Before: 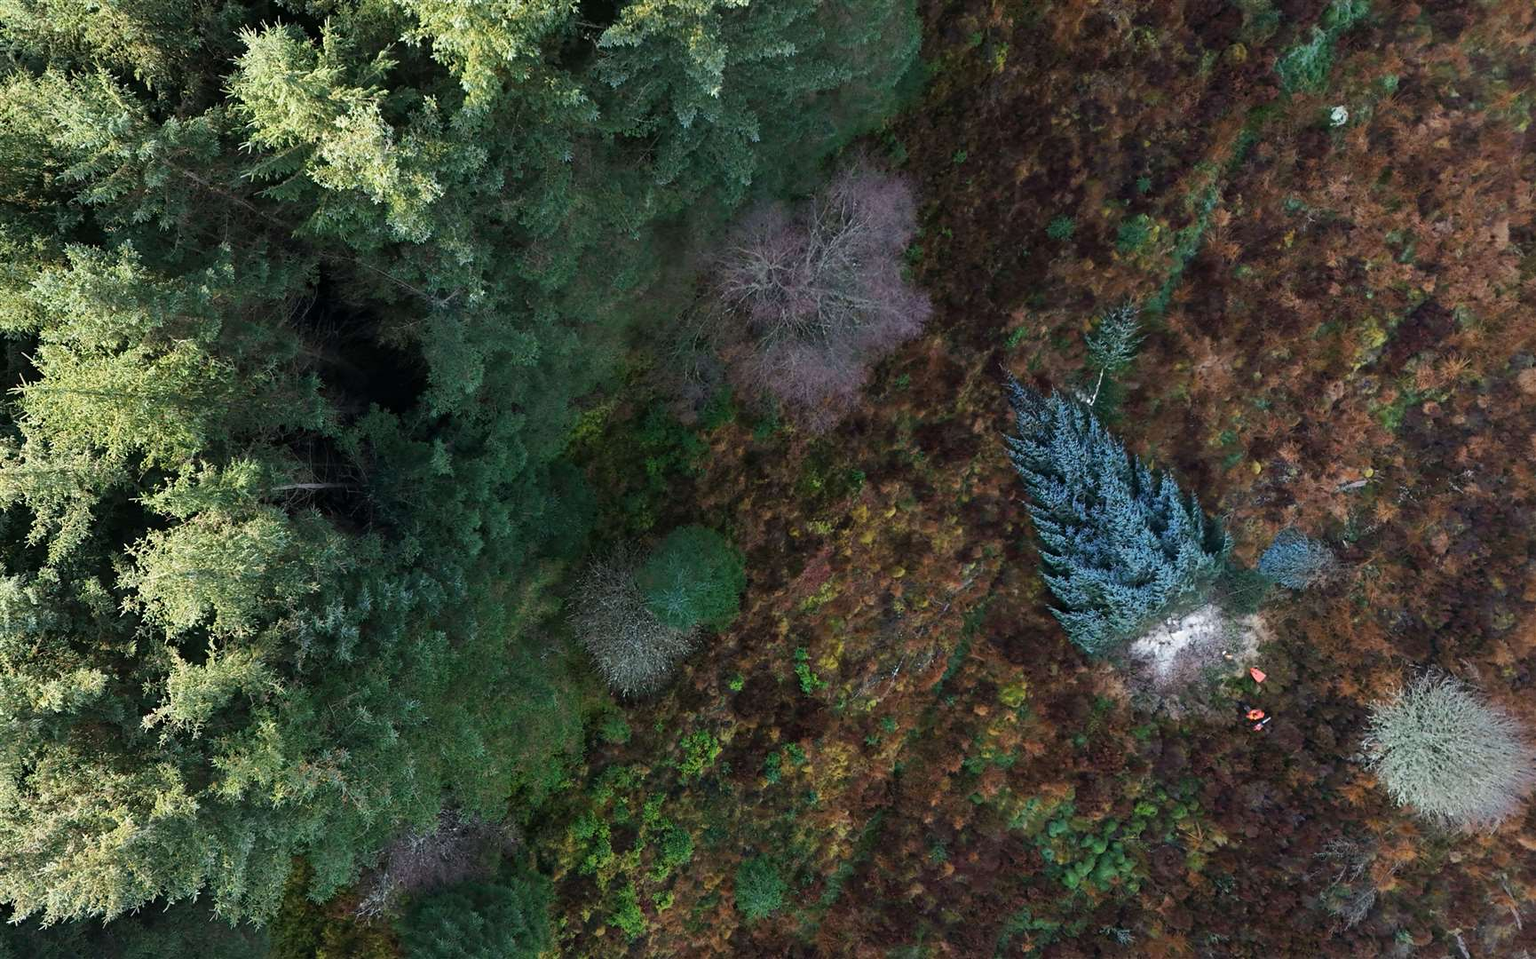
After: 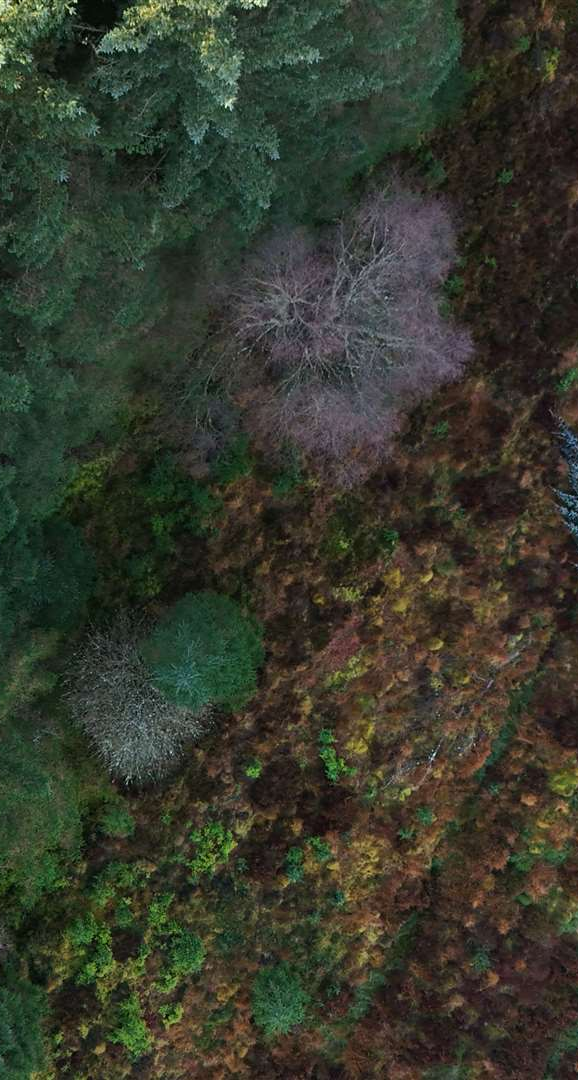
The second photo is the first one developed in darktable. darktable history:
crop: left 33.34%, right 33.212%
